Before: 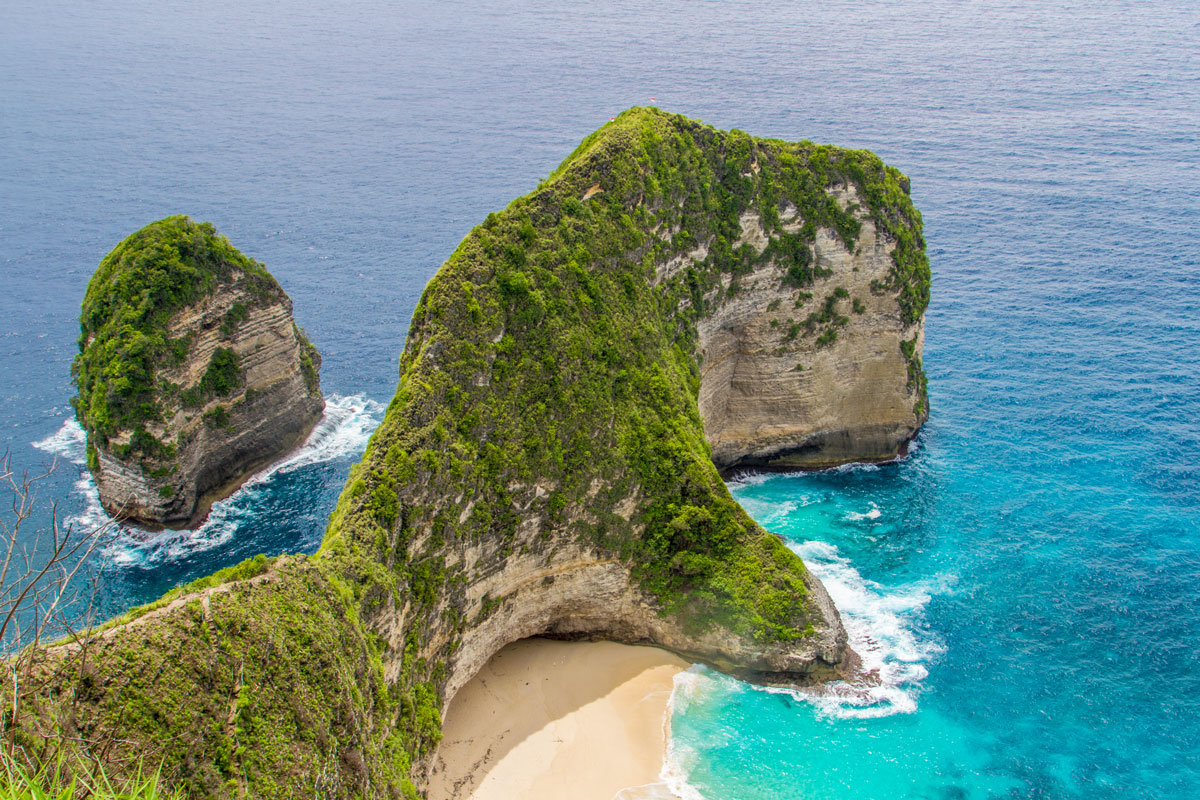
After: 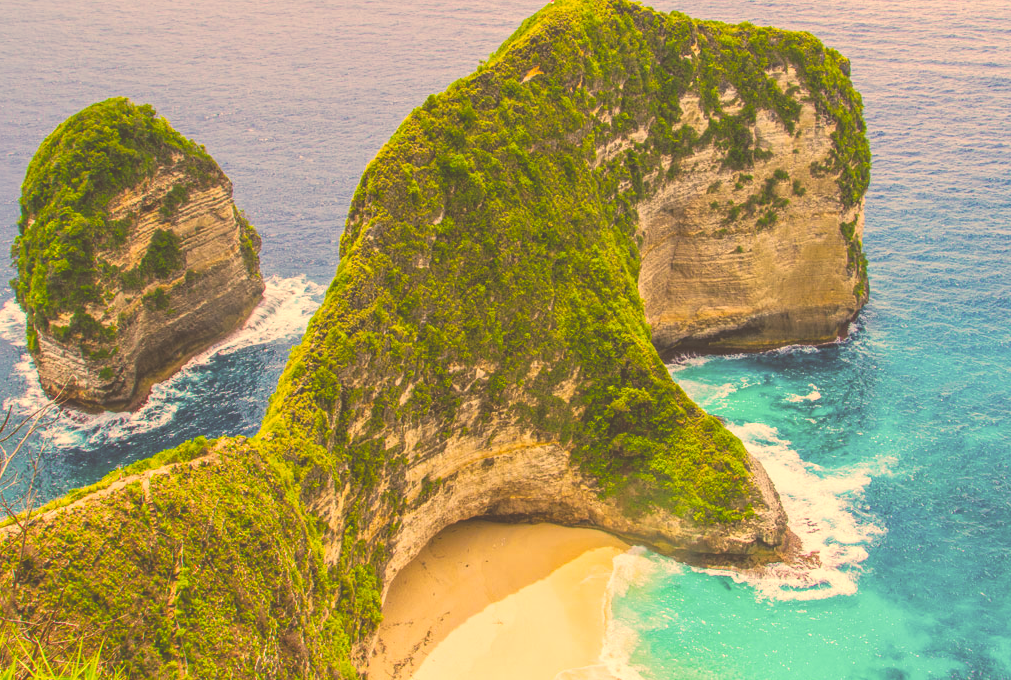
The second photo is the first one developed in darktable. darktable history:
color balance rgb: perceptual saturation grading › global saturation 30.124%
tone curve: curves: ch0 [(0, 0.028) (0.138, 0.156) (0.468, 0.516) (0.754, 0.823) (1, 1)], preserve colors none
crop and rotate: left 5.016%, top 14.92%, right 10.681%
exposure: black level correction -0.042, exposure 0.063 EV, compensate highlight preservation false
color correction: highlights a* 14.8, highlights b* 31.97
local contrast: detail 109%
